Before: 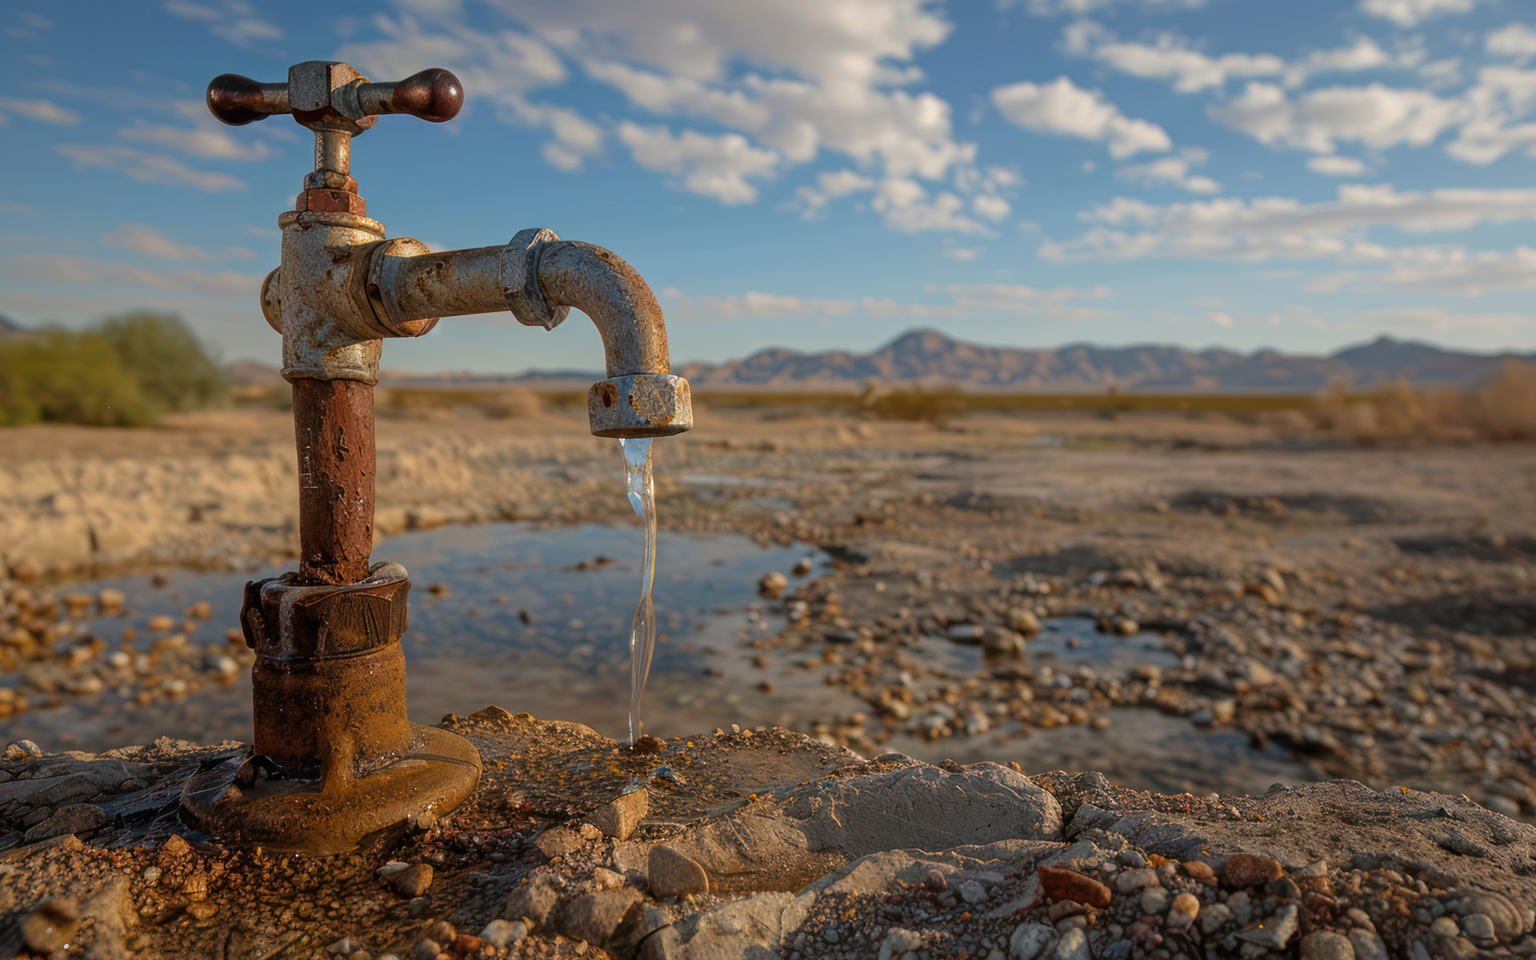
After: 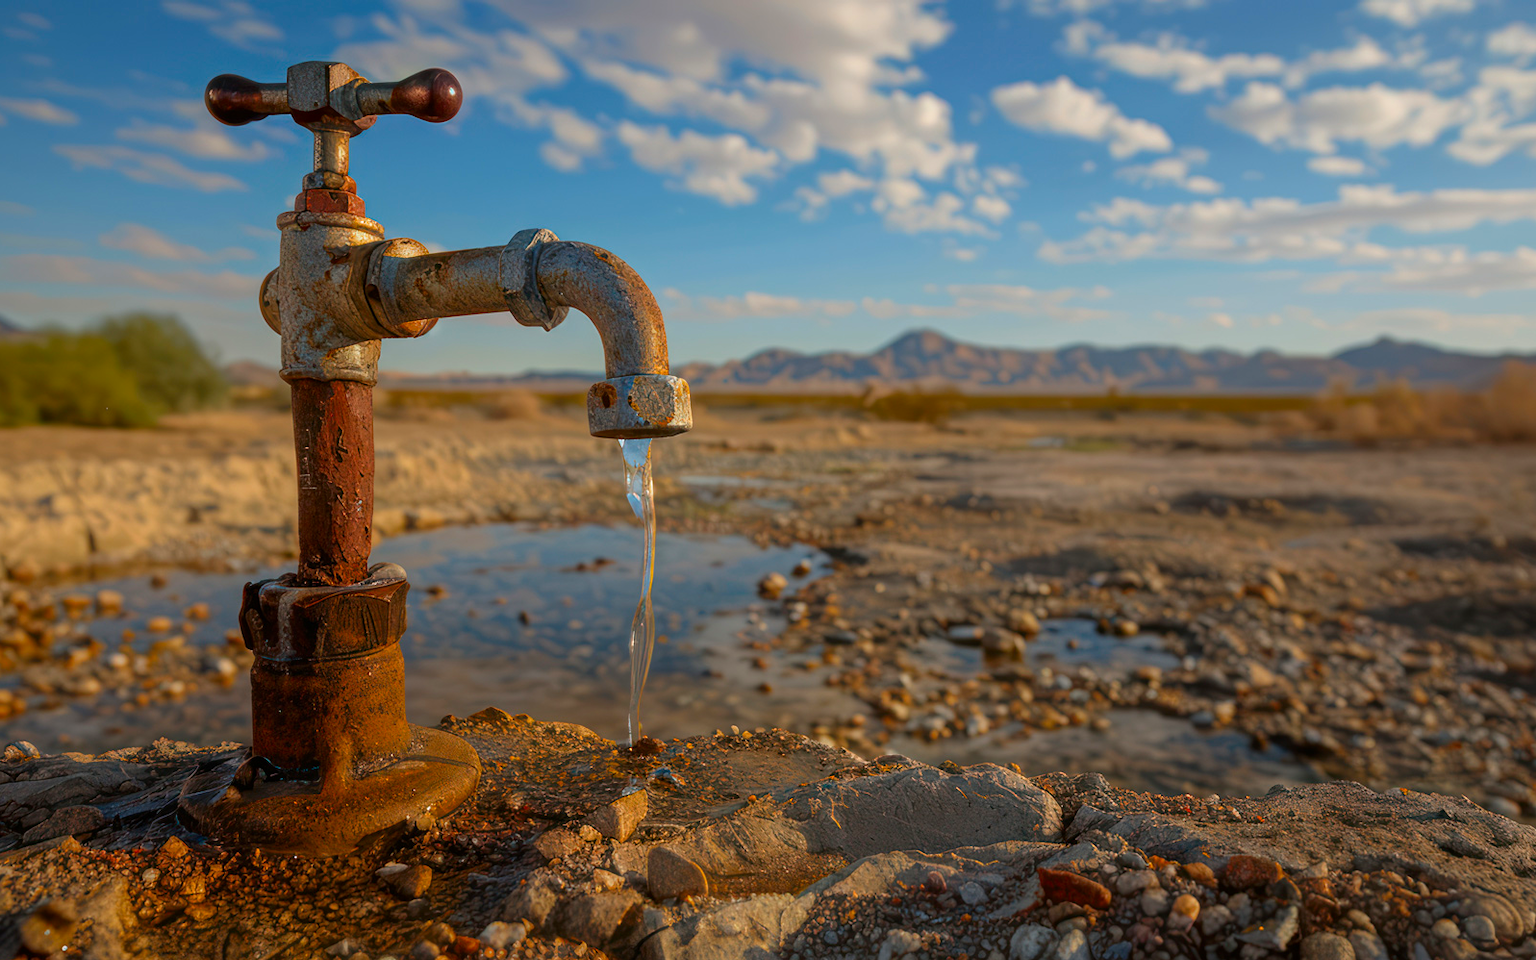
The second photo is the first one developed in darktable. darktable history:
contrast brightness saturation: brightness -0.026, saturation 0.353
crop: left 0.147%
